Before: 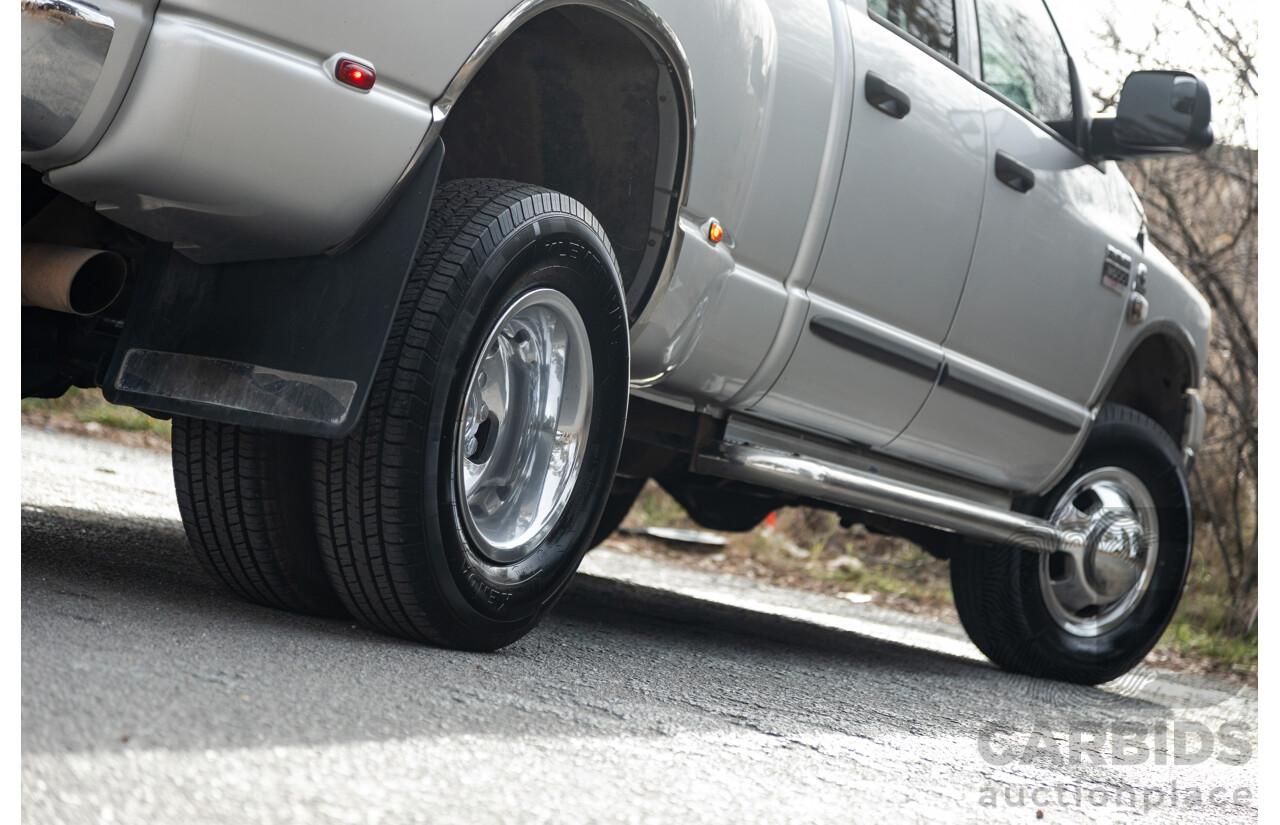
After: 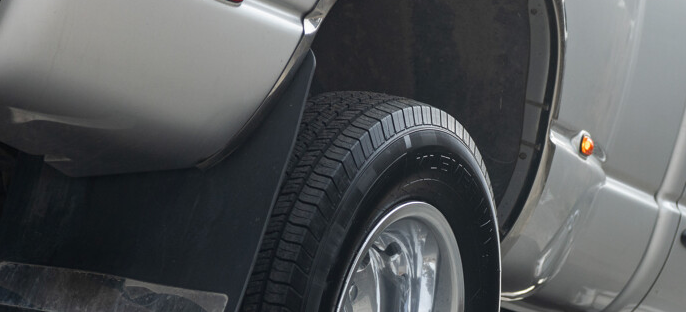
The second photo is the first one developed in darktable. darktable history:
crop: left 10.121%, top 10.631%, right 36.218%, bottom 51.526%
tone equalizer: -7 EV 0.18 EV, -6 EV 0.12 EV, -5 EV 0.08 EV, -4 EV 0.04 EV, -2 EV -0.02 EV, -1 EV -0.04 EV, +0 EV -0.06 EV, luminance estimator HSV value / RGB max
